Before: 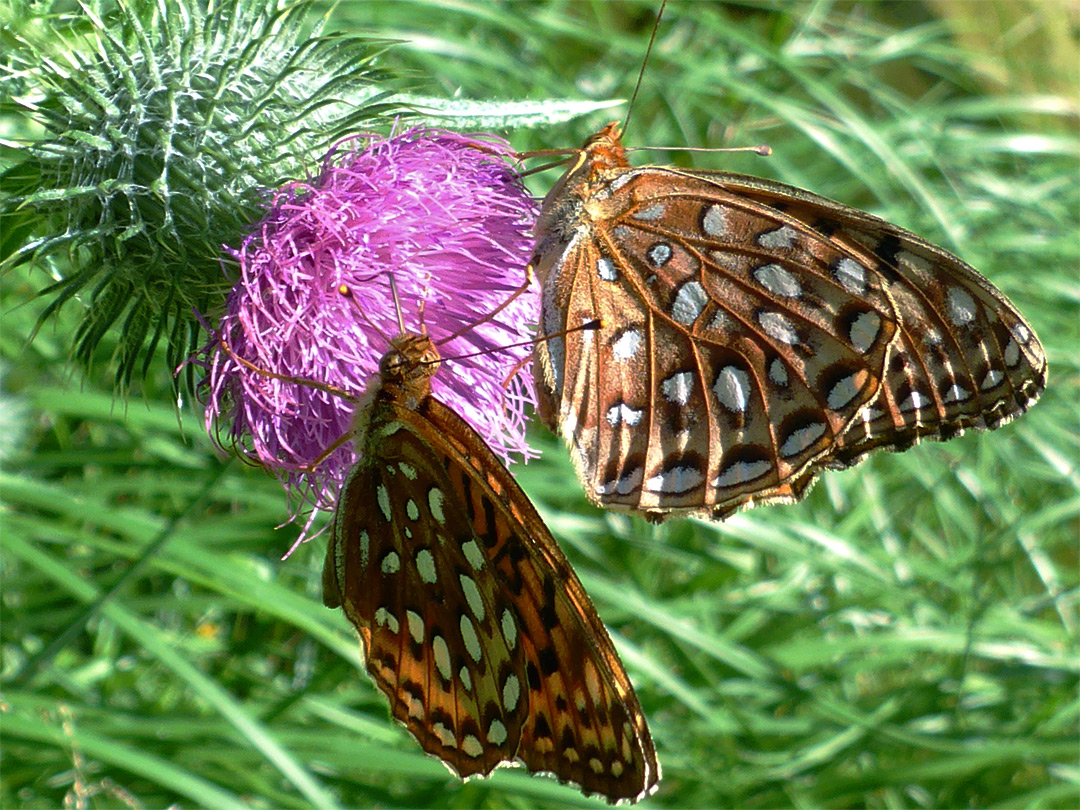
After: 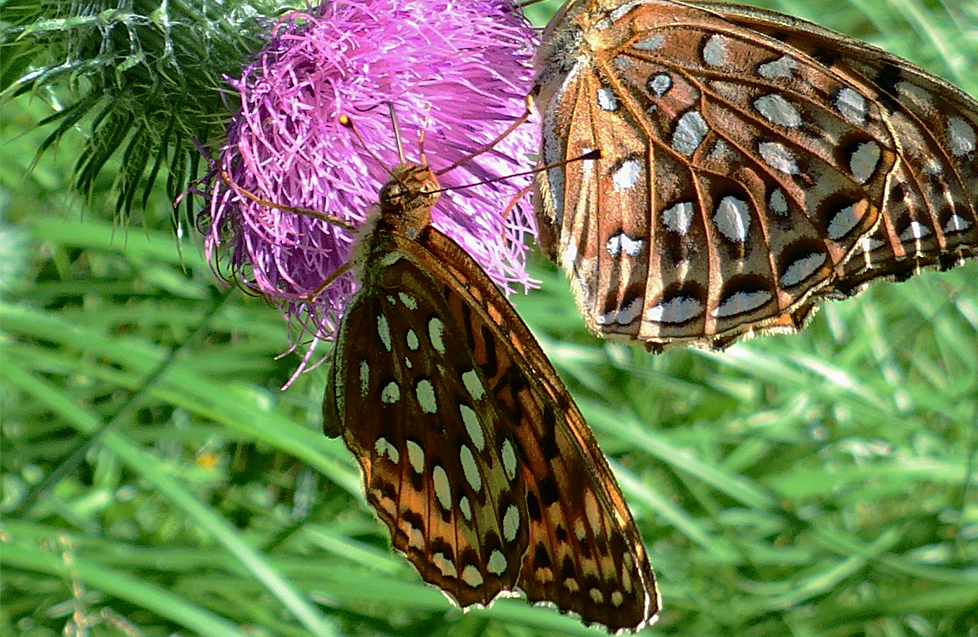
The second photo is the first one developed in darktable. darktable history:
sharpen: amount 0.21
crop: top 21.051%, right 9.357%, bottom 0.233%
tone curve: curves: ch0 [(0, 0) (0.003, 0.004) (0.011, 0.01) (0.025, 0.025) (0.044, 0.042) (0.069, 0.064) (0.1, 0.093) (0.136, 0.13) (0.177, 0.182) (0.224, 0.241) (0.277, 0.322) (0.335, 0.409) (0.399, 0.482) (0.468, 0.551) (0.543, 0.606) (0.623, 0.672) (0.709, 0.73) (0.801, 0.81) (0.898, 0.885) (1, 1)], color space Lab, independent channels, preserve colors none
haze removal: compatibility mode true, adaptive false
exposure: exposure -0.114 EV, compensate exposure bias true, compensate highlight preservation false
